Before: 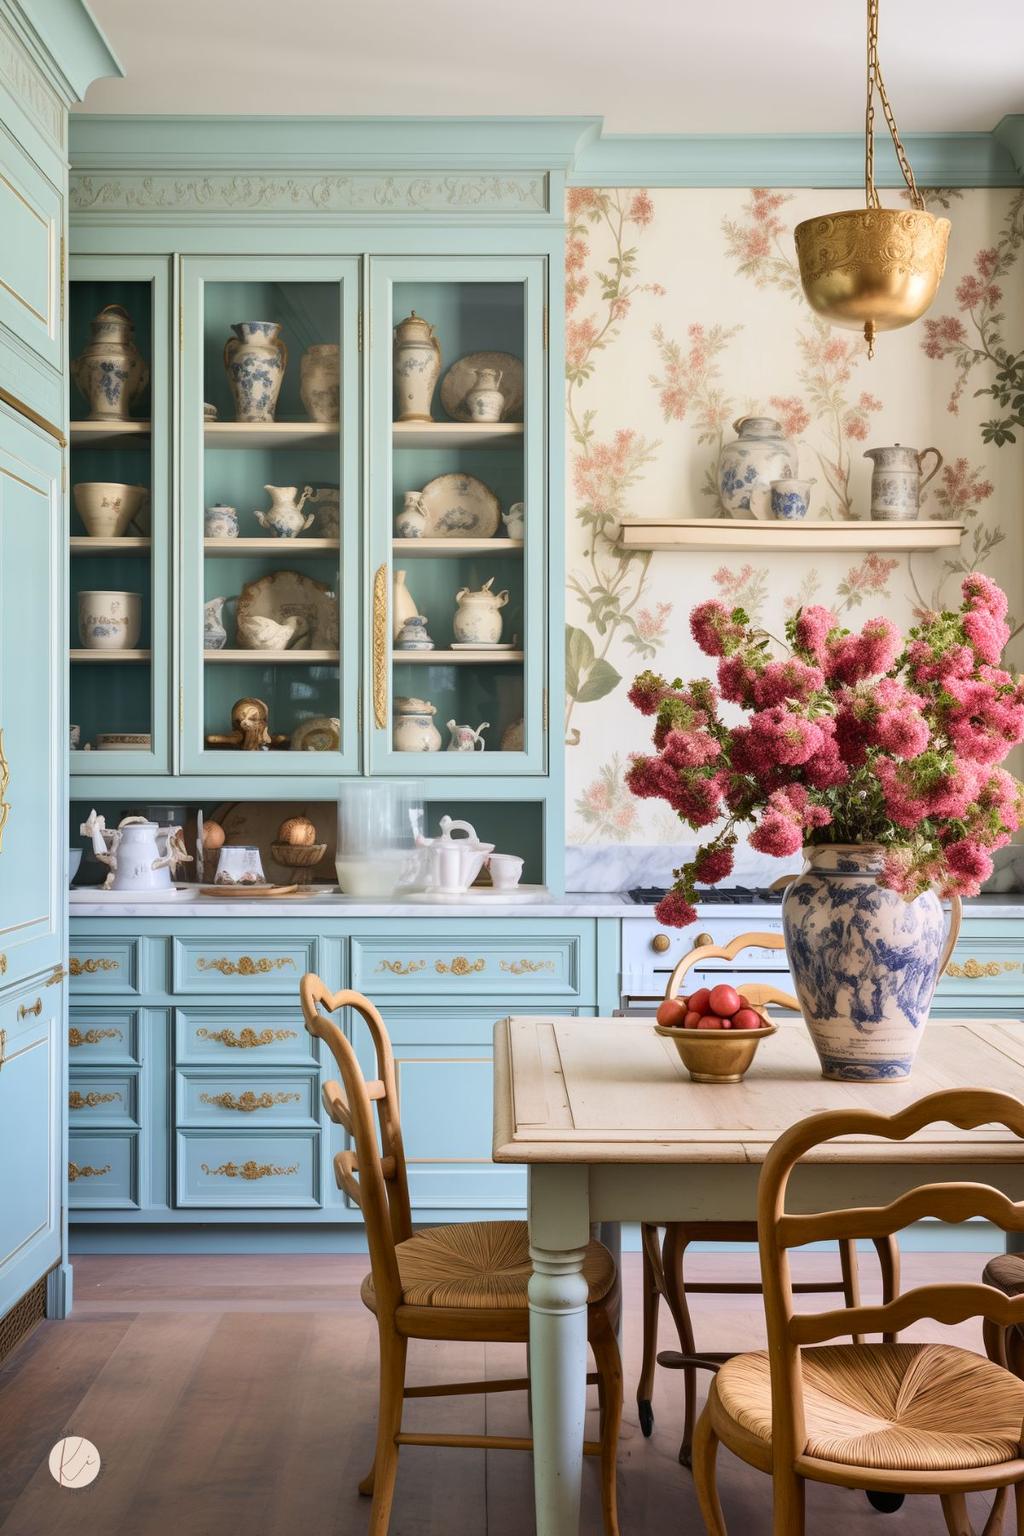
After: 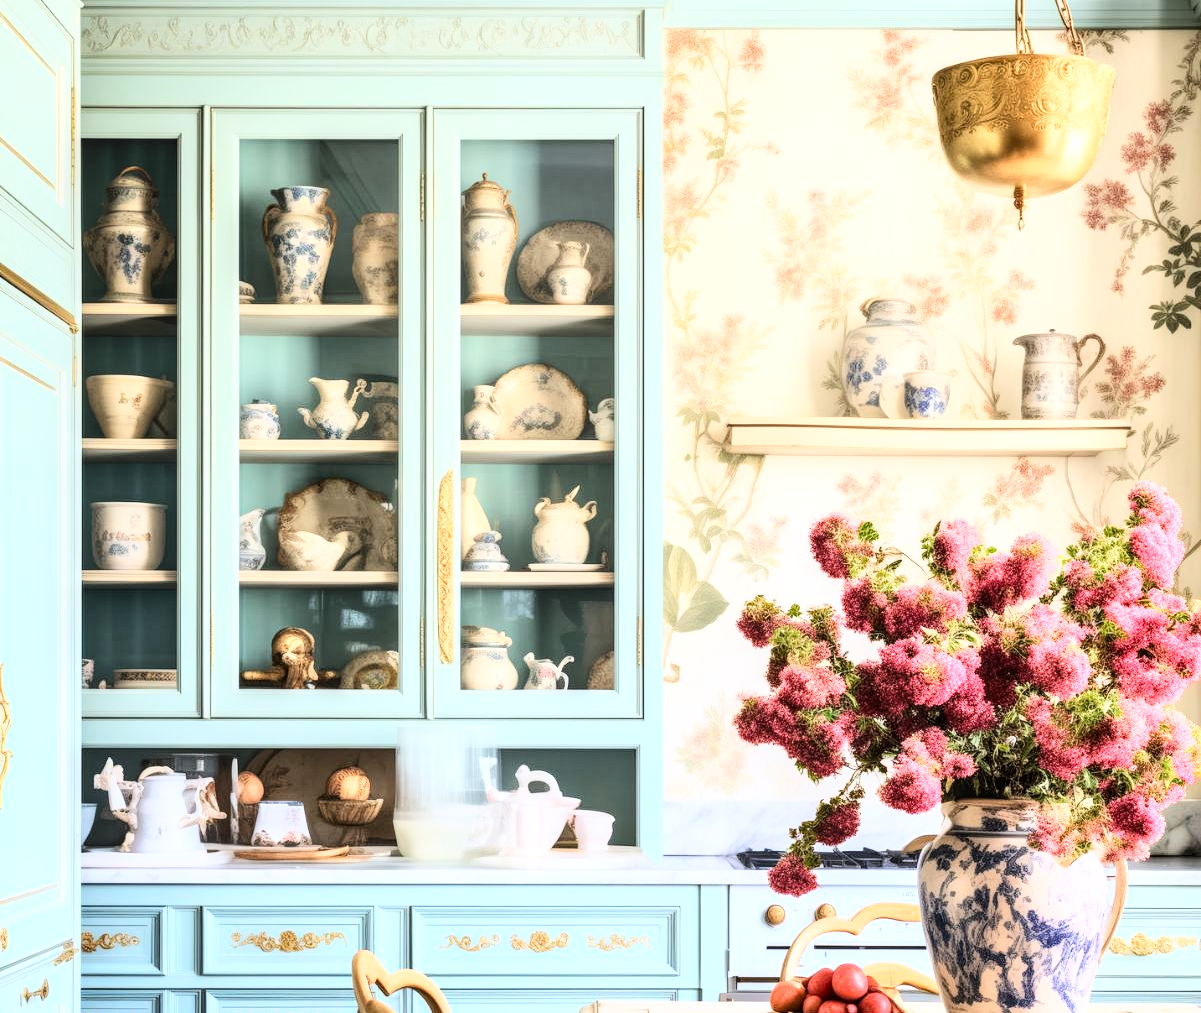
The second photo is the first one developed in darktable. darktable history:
base curve: curves: ch0 [(0, 0) (0.007, 0.004) (0.027, 0.03) (0.046, 0.07) (0.207, 0.54) (0.442, 0.872) (0.673, 0.972) (1, 1)]
crop and rotate: top 10.619%, bottom 33.089%
local contrast: detail 130%
